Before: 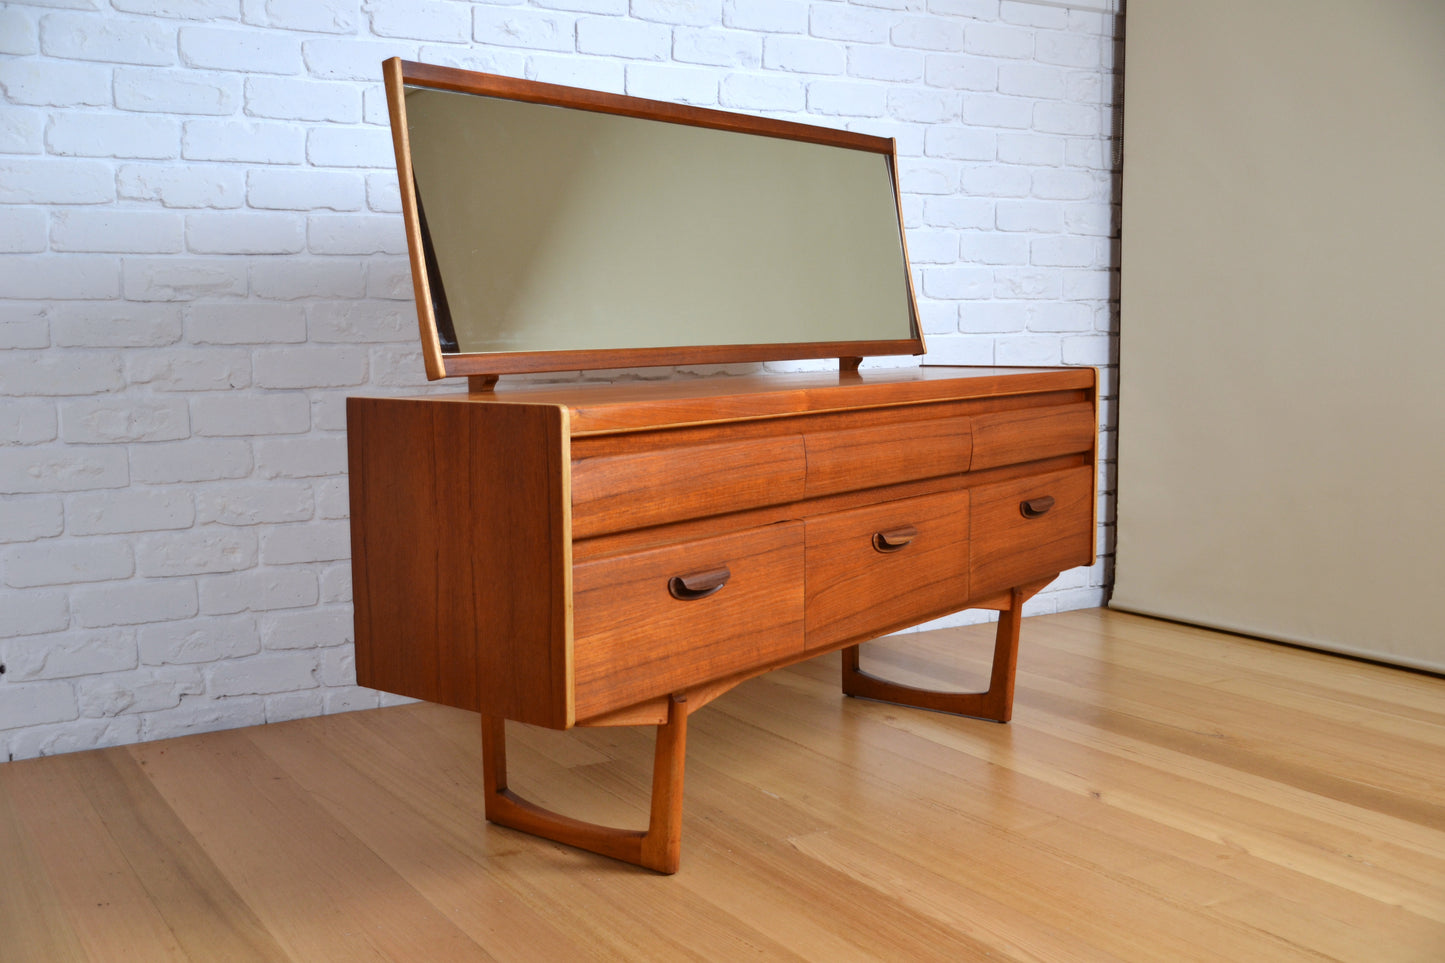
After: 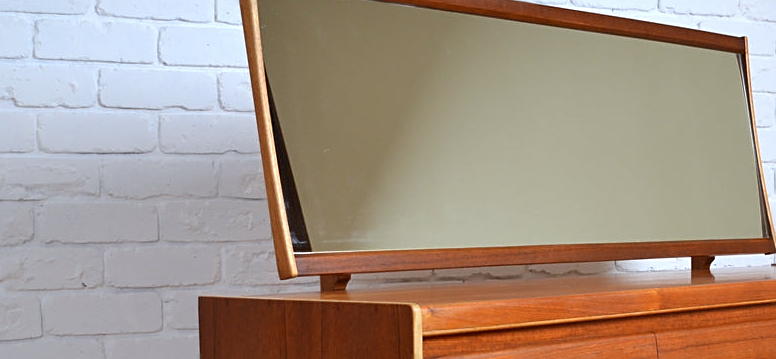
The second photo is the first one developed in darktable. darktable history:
sharpen: on, module defaults
crop: left 10.264%, top 10.587%, right 36.019%, bottom 52.073%
